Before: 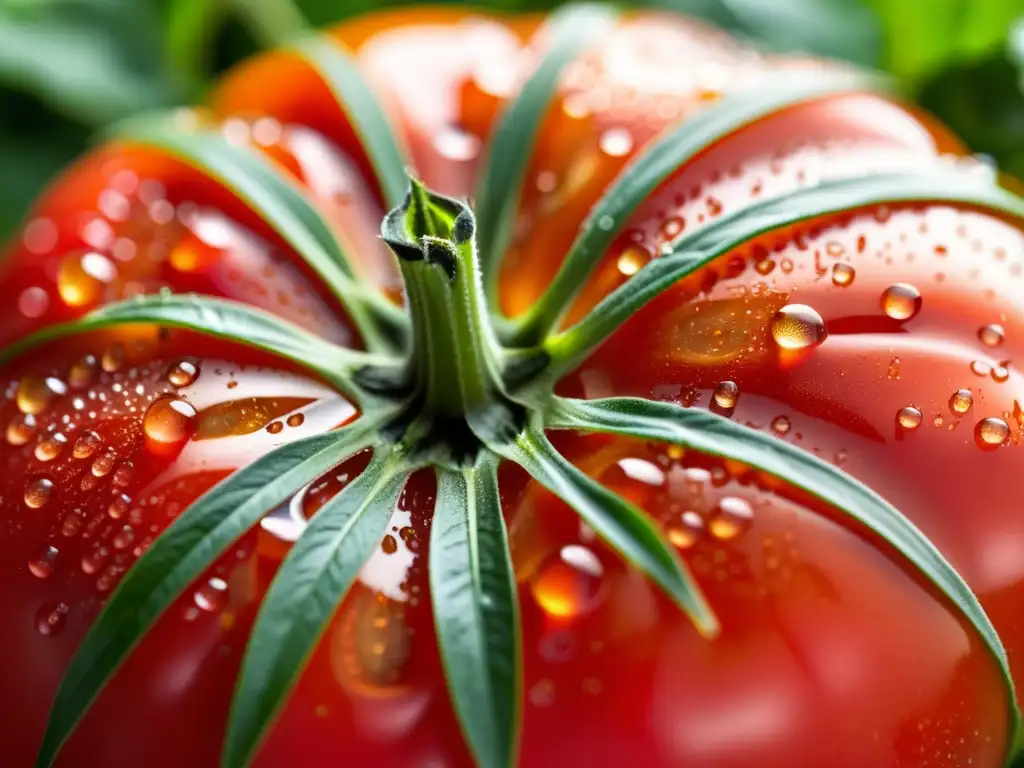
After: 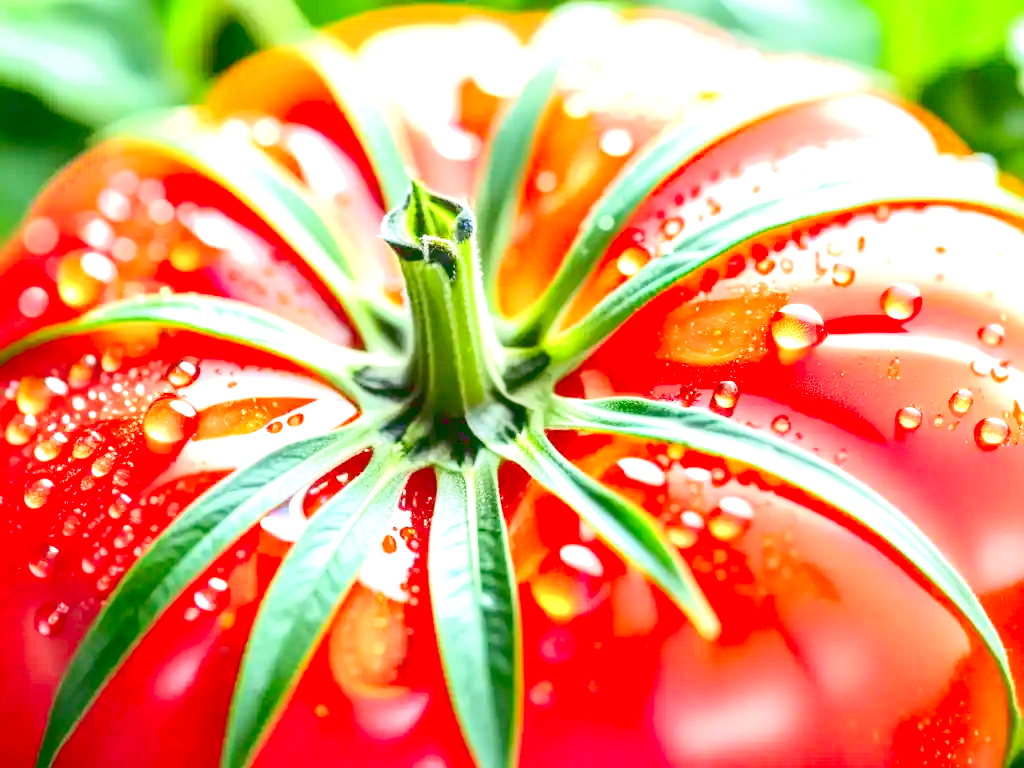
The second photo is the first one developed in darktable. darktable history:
tone equalizer: edges refinement/feathering 500, mask exposure compensation -1.57 EV, preserve details no
exposure: exposure 0.996 EV, compensate exposure bias true, compensate highlight preservation false
local contrast: highlights 25%, detail 150%
tone curve: curves: ch0 [(0, 0) (0.003, 0.202) (0.011, 0.205) (0.025, 0.222) (0.044, 0.258) (0.069, 0.298) (0.1, 0.321) (0.136, 0.333) (0.177, 0.38) (0.224, 0.439) (0.277, 0.51) (0.335, 0.594) (0.399, 0.675) (0.468, 0.743) (0.543, 0.805) (0.623, 0.861) (0.709, 0.905) (0.801, 0.931) (0.898, 0.941) (1, 1)], color space Lab, linked channels, preserve colors none
